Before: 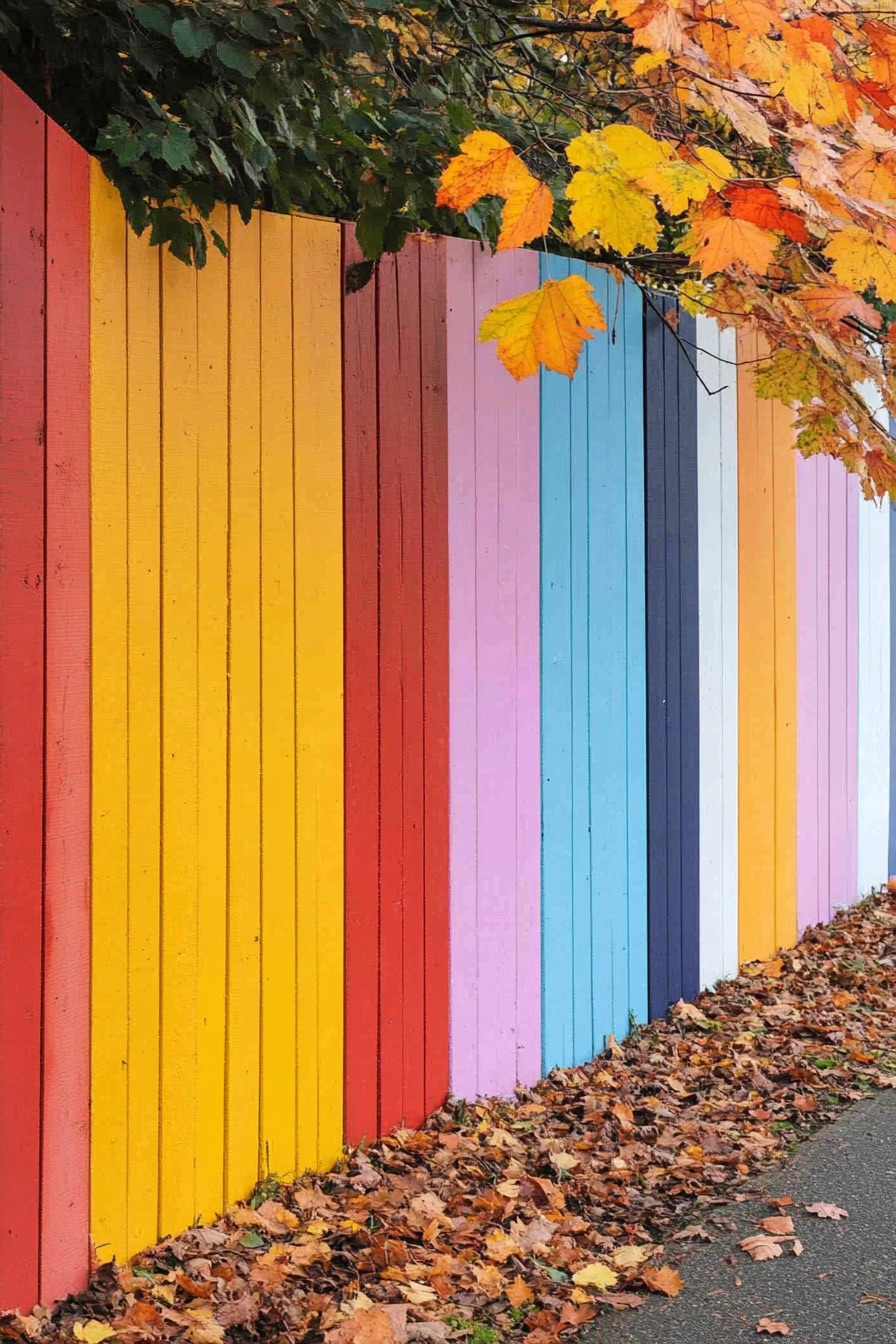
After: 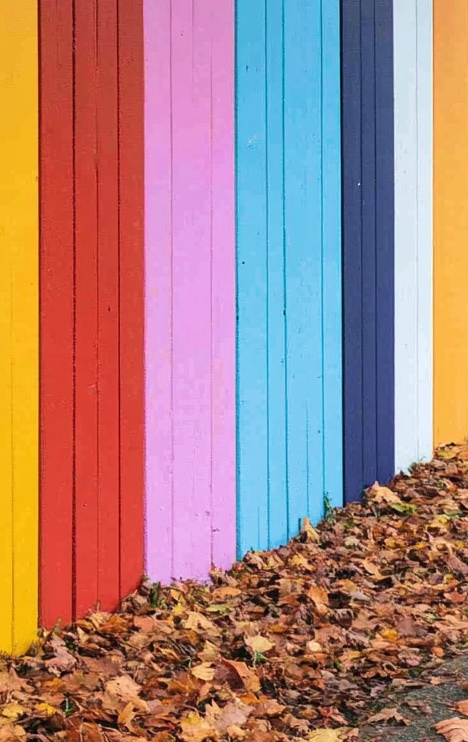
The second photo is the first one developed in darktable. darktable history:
crop: left 34.123%, top 38.482%, right 13.621%, bottom 5.329%
velvia: strength 44.35%
